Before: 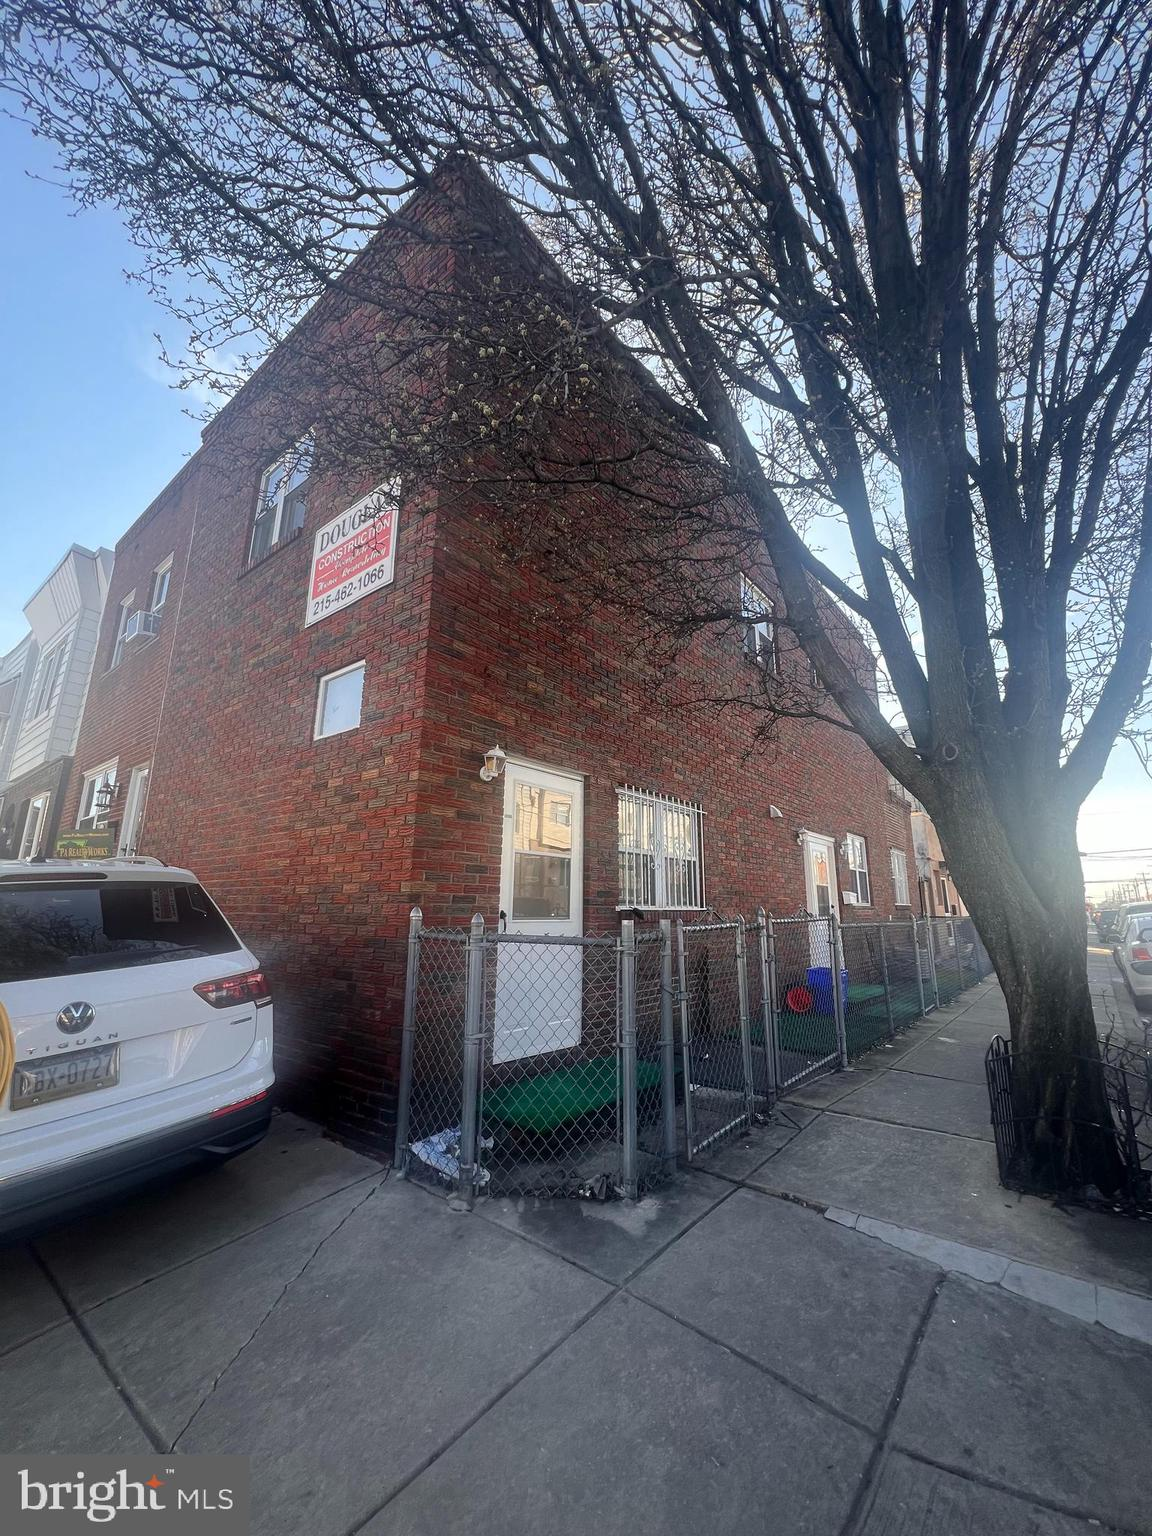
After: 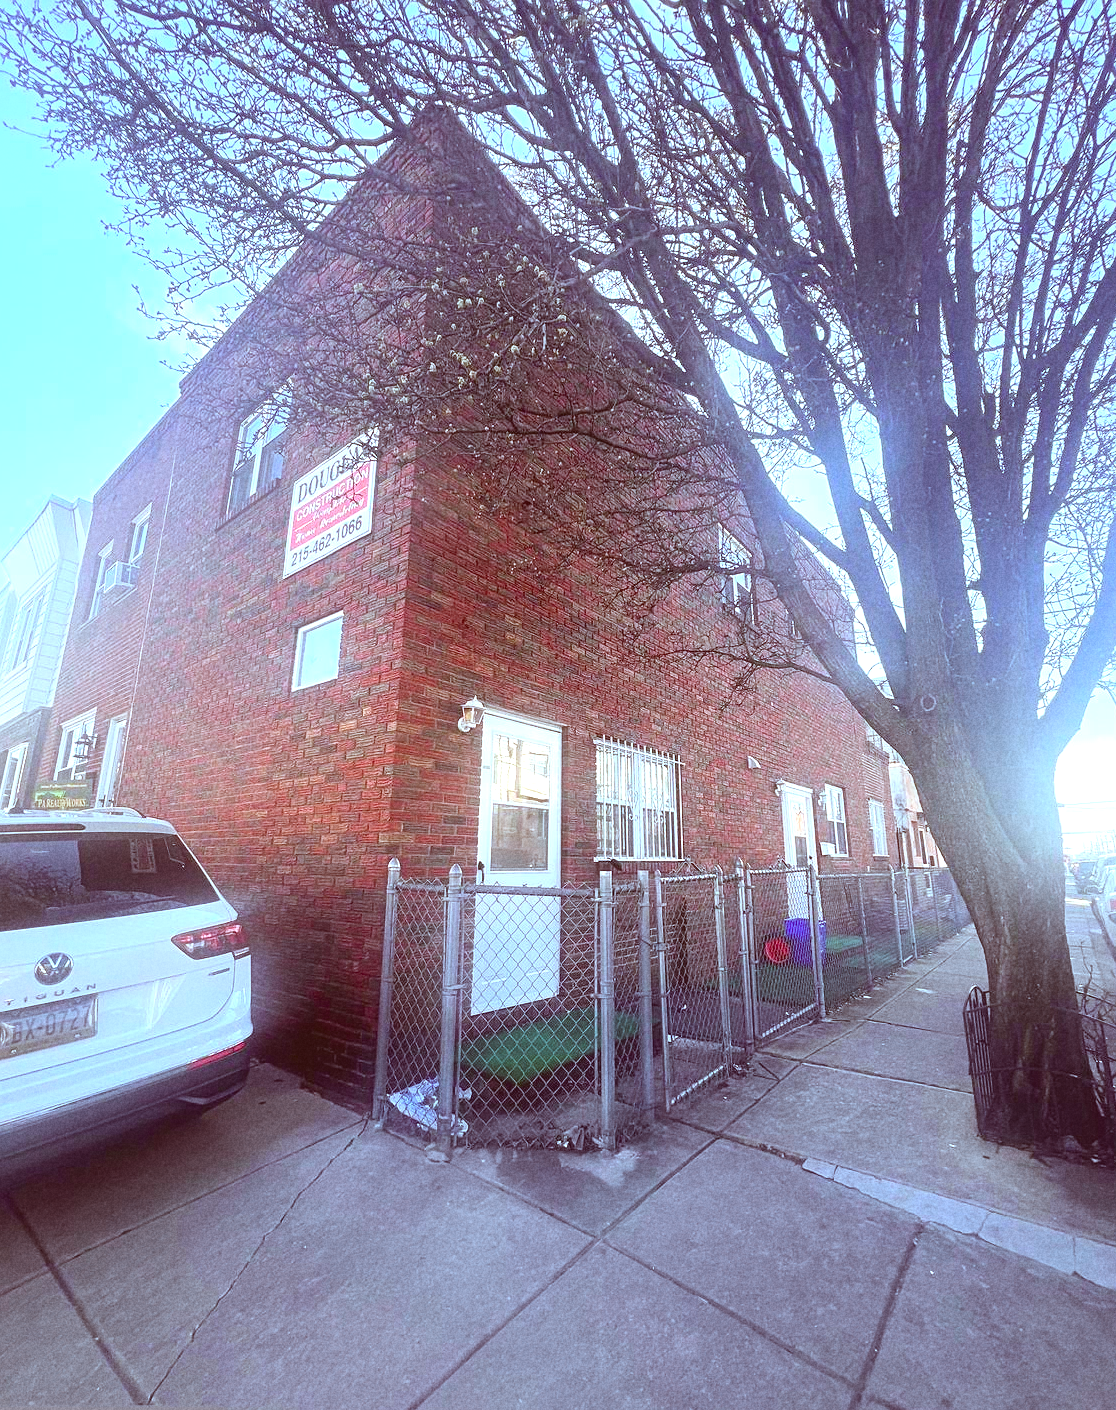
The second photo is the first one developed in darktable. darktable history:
color correction: highlights a* -7.23, highlights b* -0.161, shadows a* 20.08, shadows b* 11.73
crop: left 1.964%, top 3.251%, right 1.122%, bottom 4.933%
white balance: red 0.948, green 1.02, blue 1.176
local contrast: highlights 68%, shadows 68%, detail 82%, midtone range 0.325
sharpen: amount 0.2
exposure: black level correction 0, exposure 1.173 EV, compensate exposure bias true, compensate highlight preservation false
grain: coarseness 22.88 ISO
rotate and perspective: automatic cropping off
